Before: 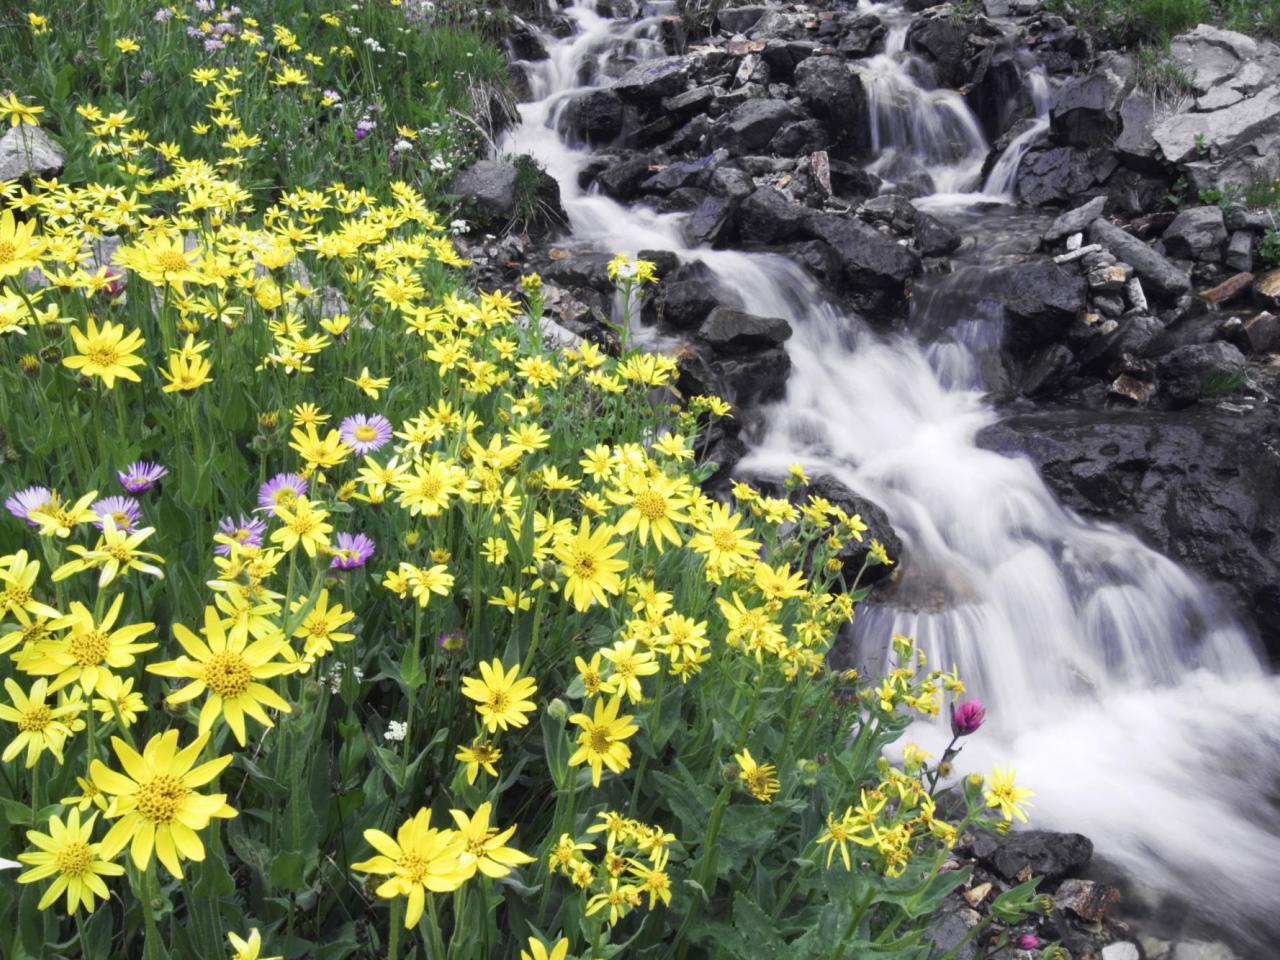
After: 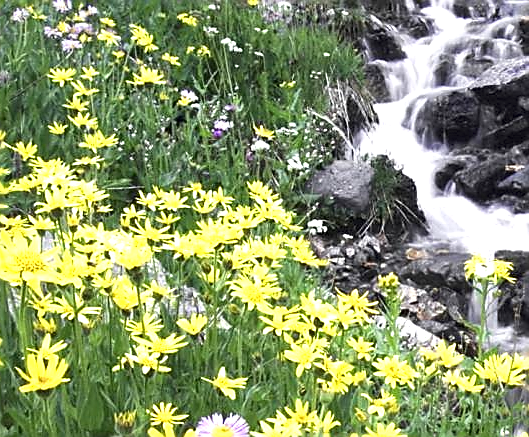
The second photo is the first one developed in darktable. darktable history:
exposure: black level correction 0, exposure 0.697 EV, compensate exposure bias true, compensate highlight preservation false
crop and rotate: left 11.242%, top 0.048%, right 47.383%, bottom 54.373%
sharpen: radius 1.357, amount 1.236, threshold 0.648
local contrast: mode bilateral grid, contrast 24, coarseness 59, detail 152%, midtone range 0.2
